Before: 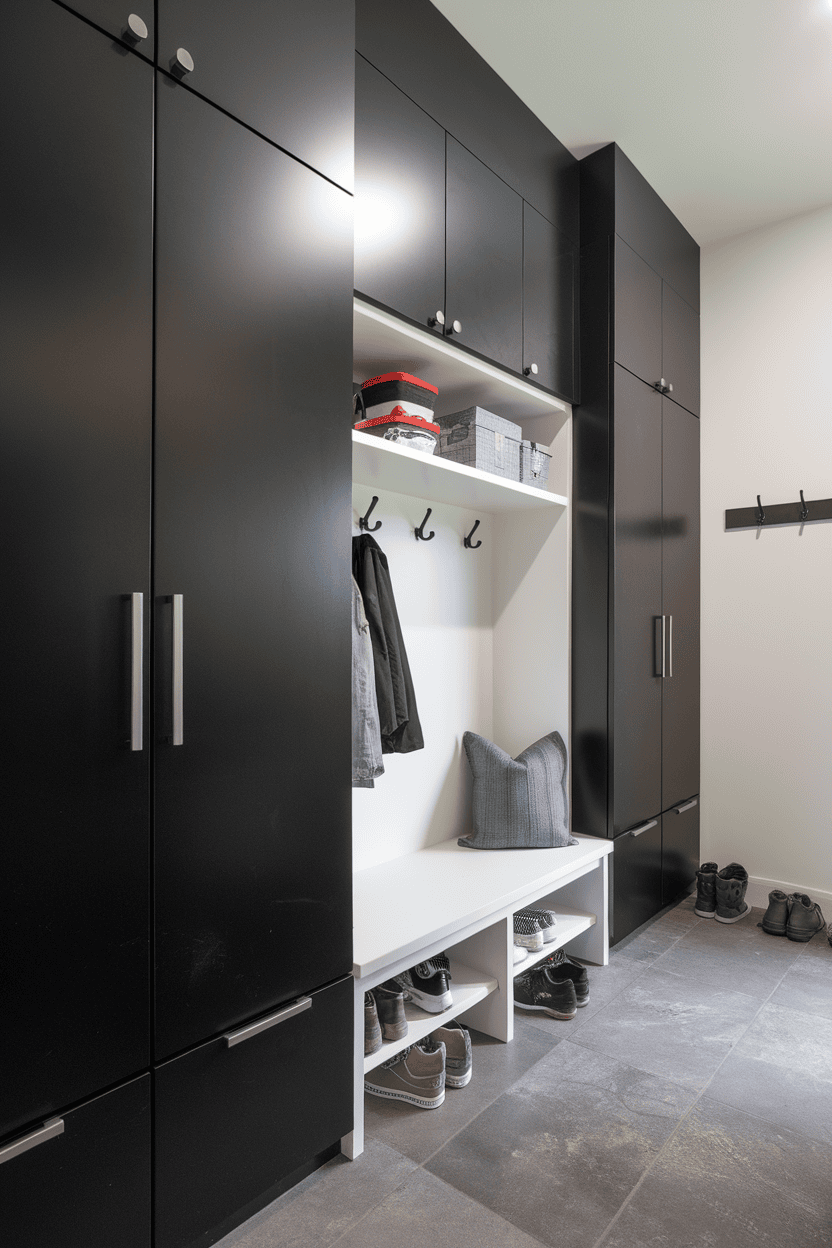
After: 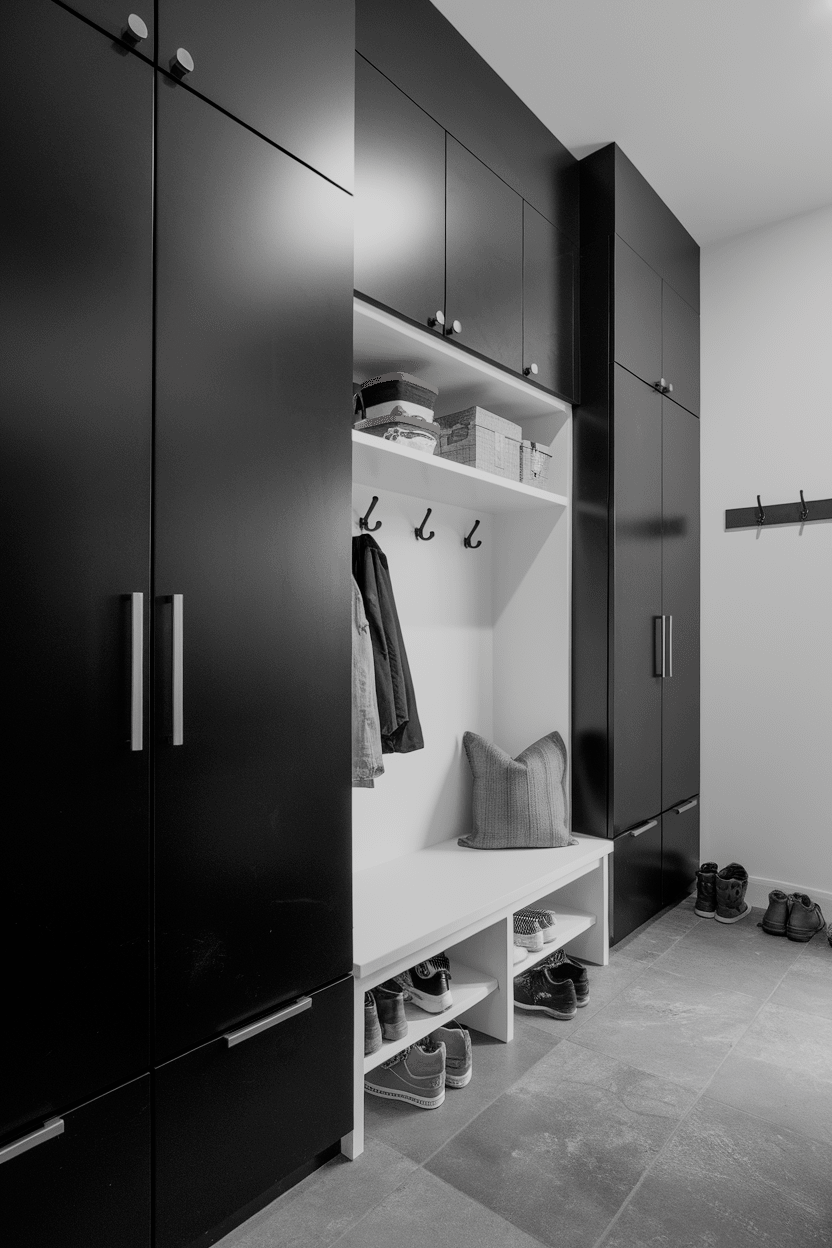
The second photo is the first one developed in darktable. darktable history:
contrast brightness saturation: saturation -0.981
filmic rgb: black relative exposure -7.65 EV, white relative exposure 4.56 EV, hardness 3.61
